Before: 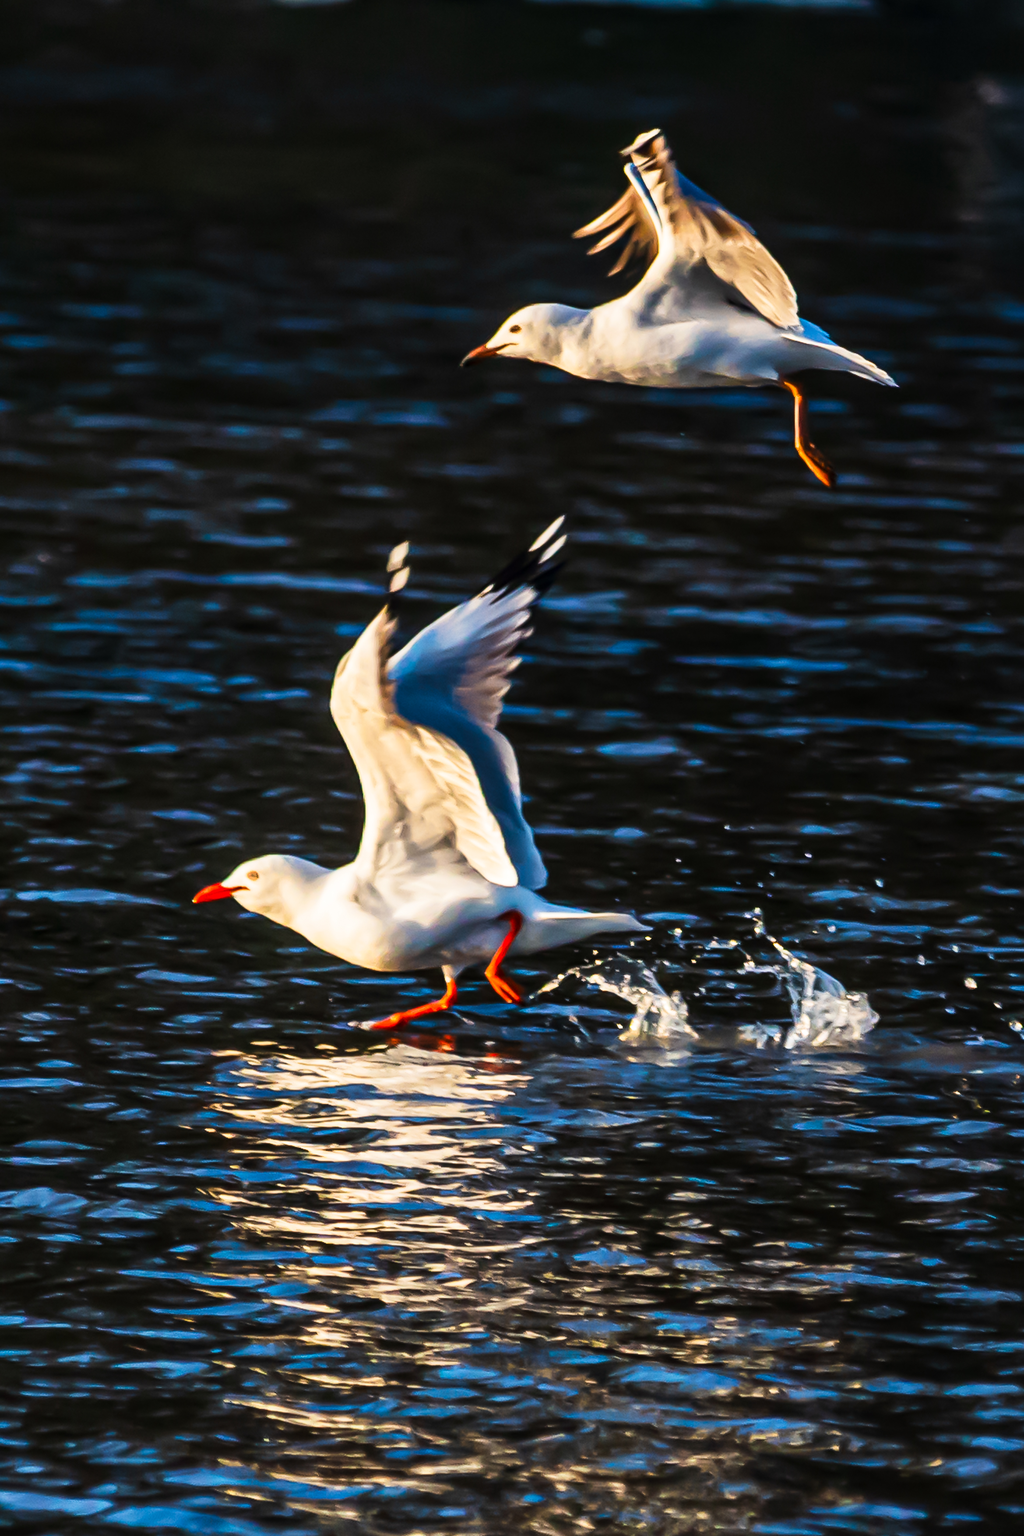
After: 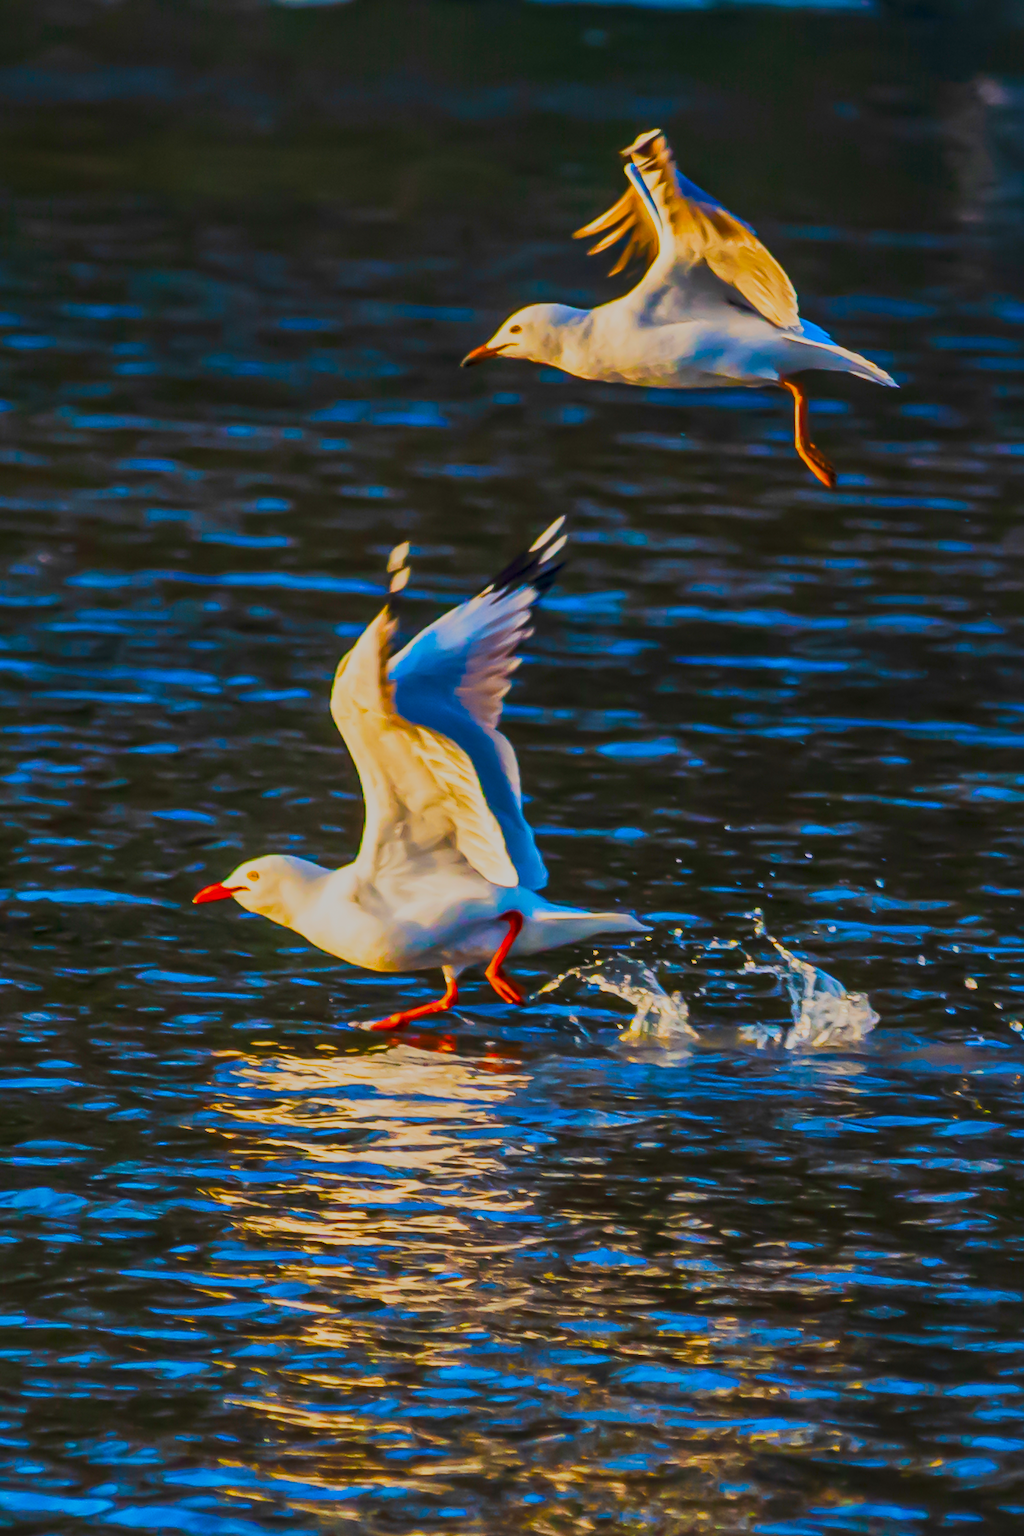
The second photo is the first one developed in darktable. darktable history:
color balance rgb: linear chroma grading › shadows -7.87%, linear chroma grading › global chroma 9.658%, perceptual saturation grading › global saturation 36.026%, perceptual saturation grading › shadows 35.694%, global vibrance 23.463%, contrast -25.239%
shadows and highlights: shadows 29.89
